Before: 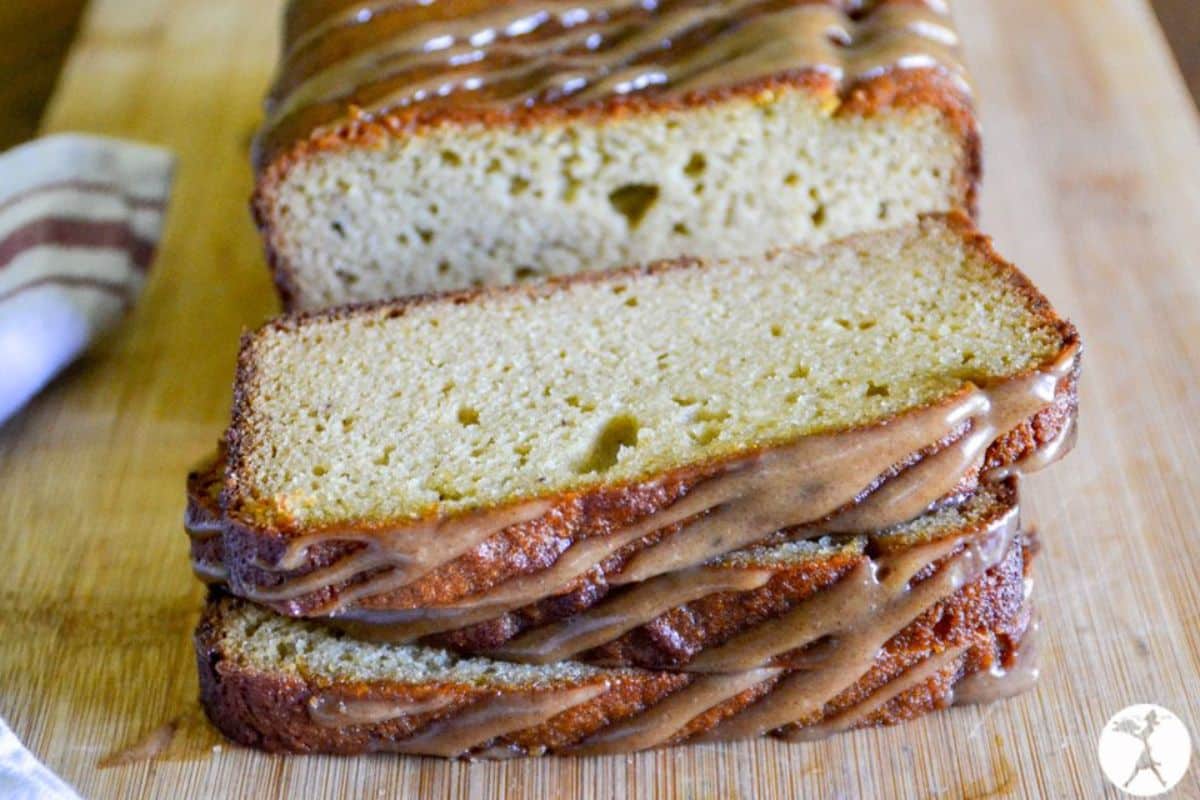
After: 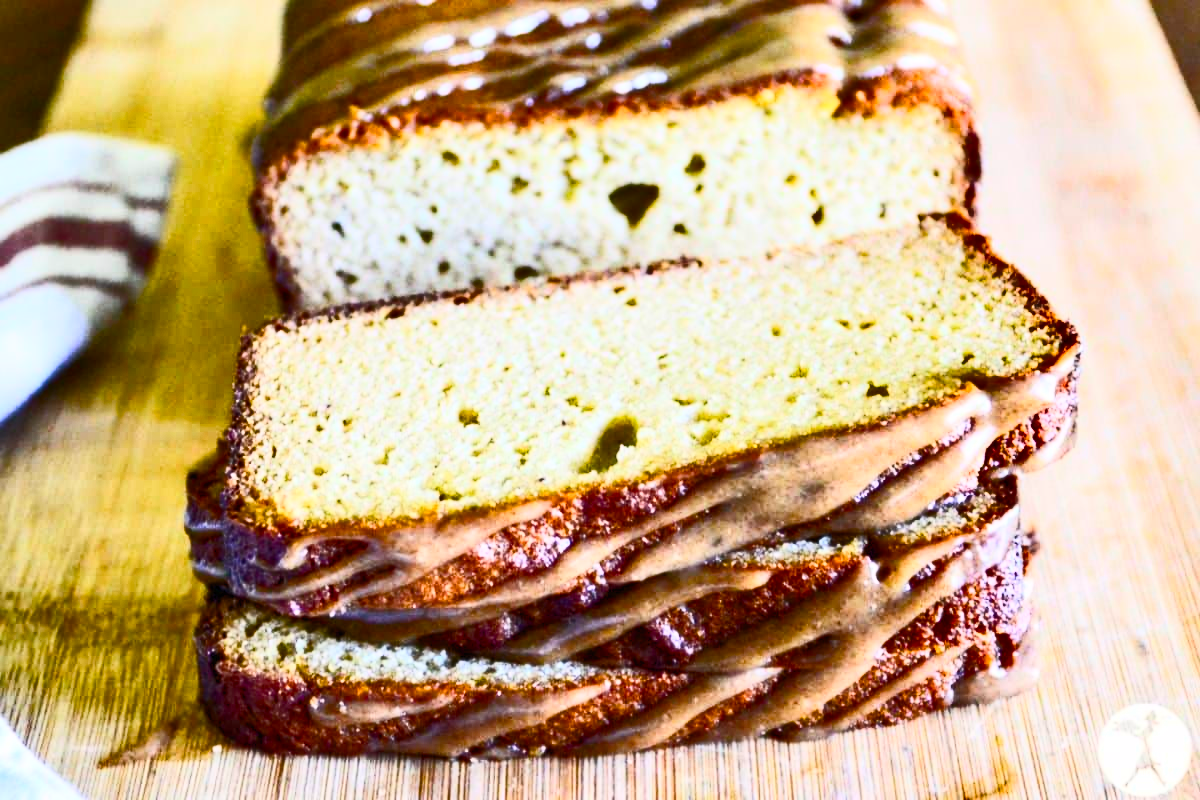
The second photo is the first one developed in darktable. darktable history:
shadows and highlights: soften with gaussian
color balance rgb: perceptual saturation grading › global saturation 20%, perceptual saturation grading › highlights -25%, perceptual saturation grading › shadows 50%
contrast brightness saturation: contrast 0.62, brightness 0.34, saturation 0.14
